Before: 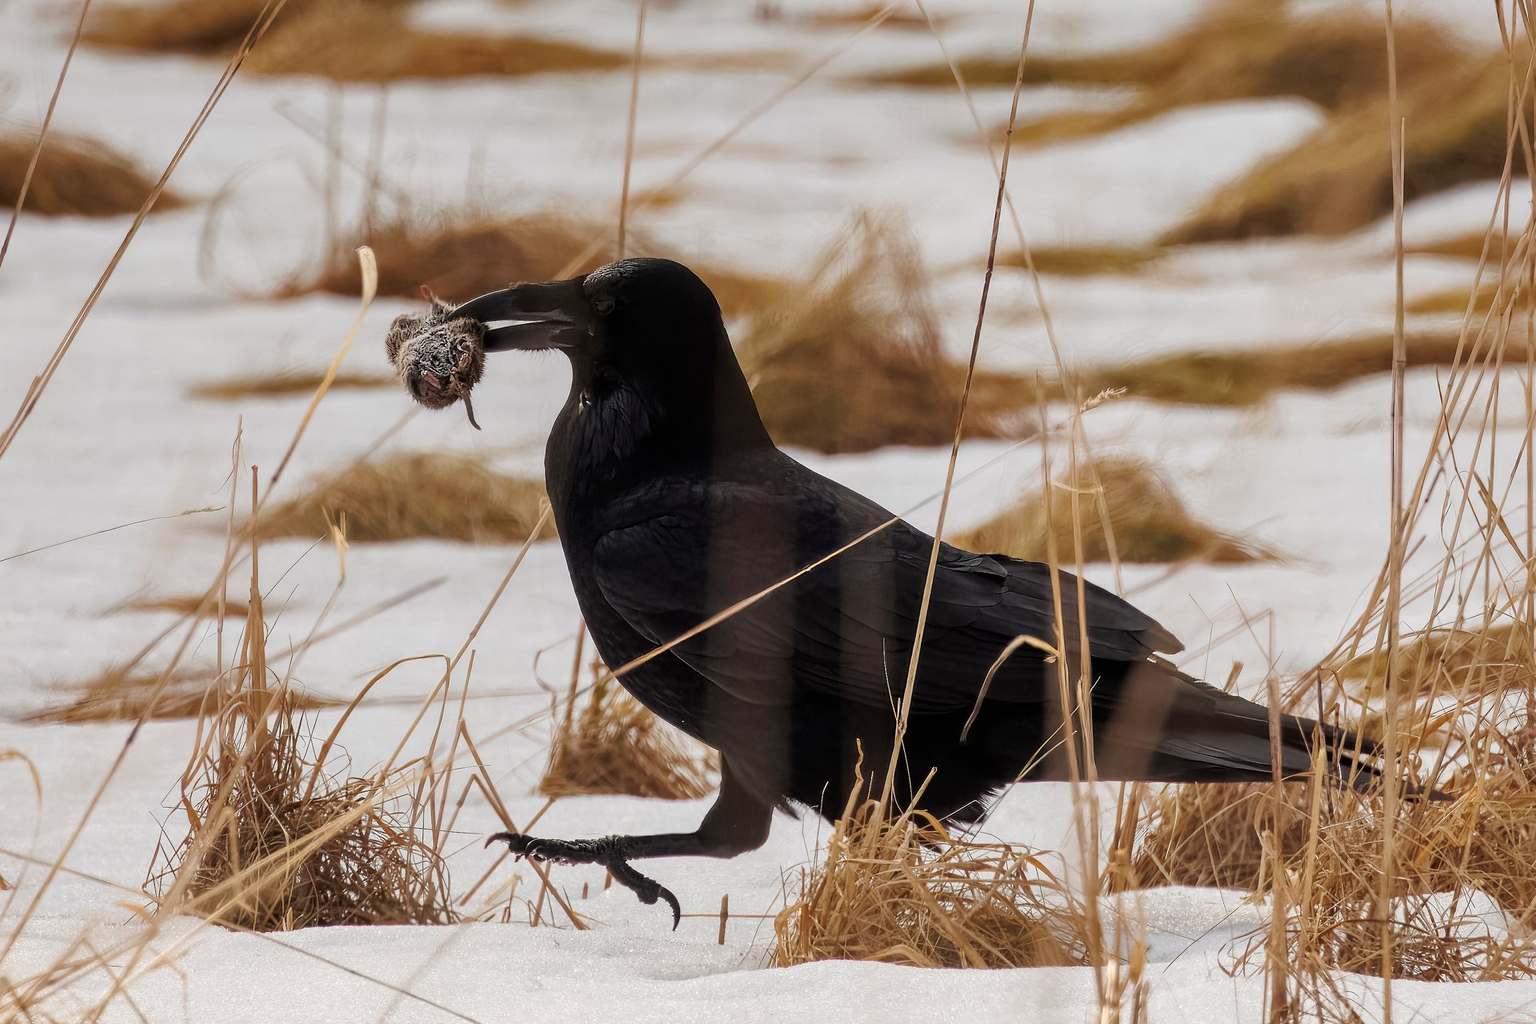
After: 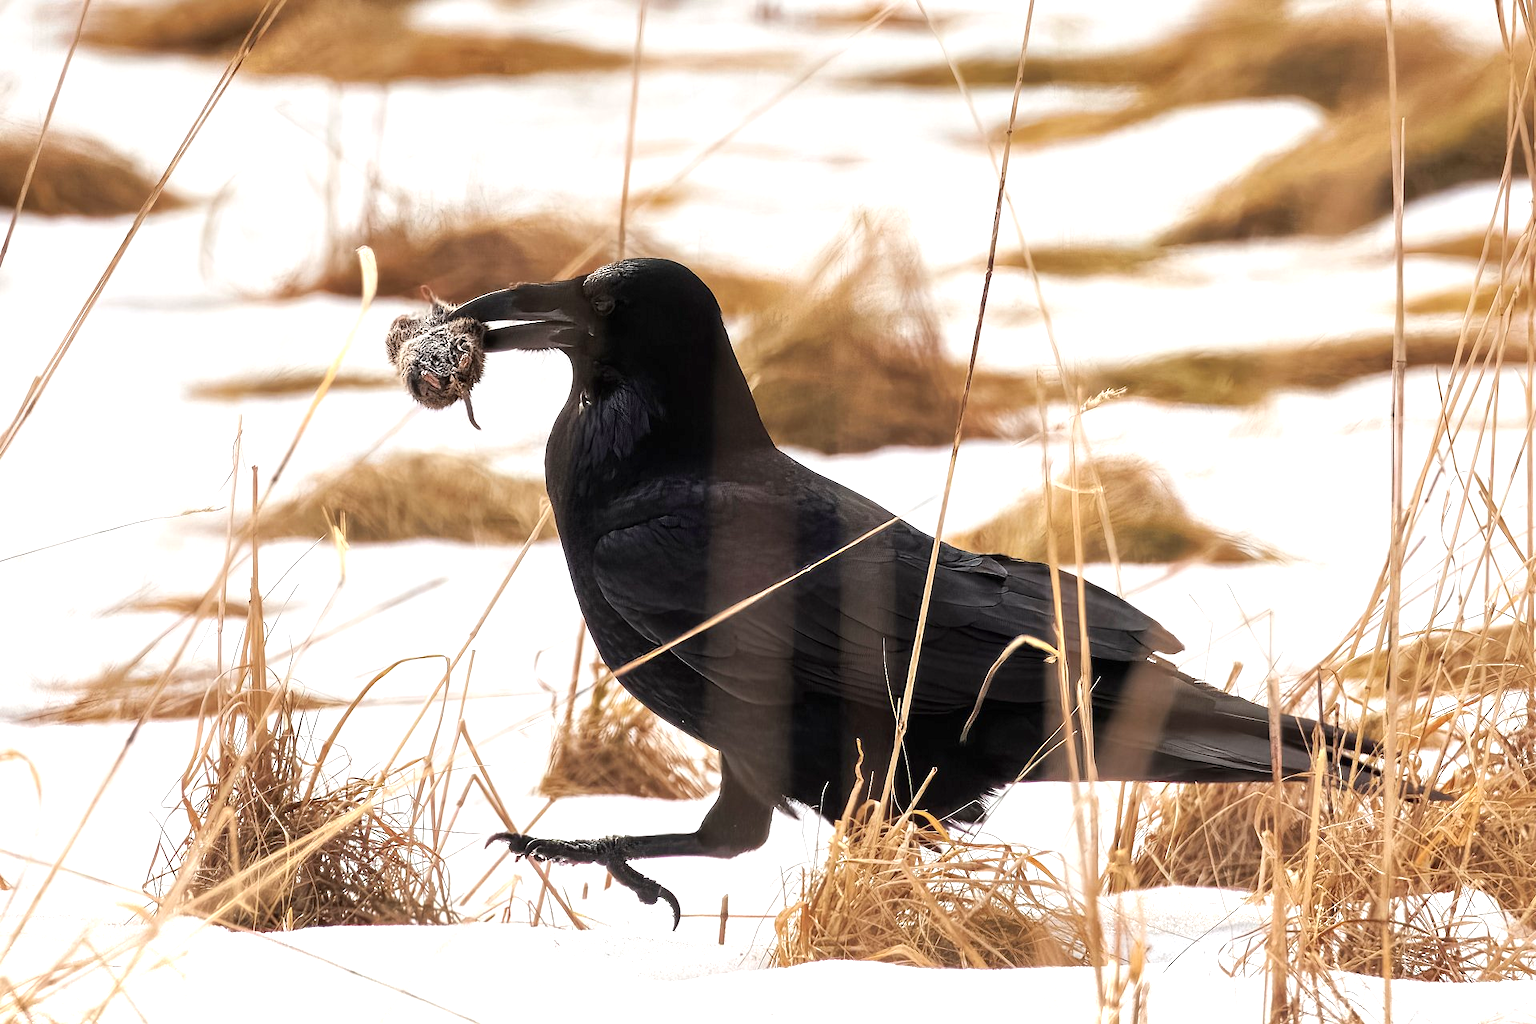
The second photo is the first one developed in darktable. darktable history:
exposure: black level correction 0, exposure 1 EV, compensate highlight preservation false
contrast brightness saturation: saturation -0.056
